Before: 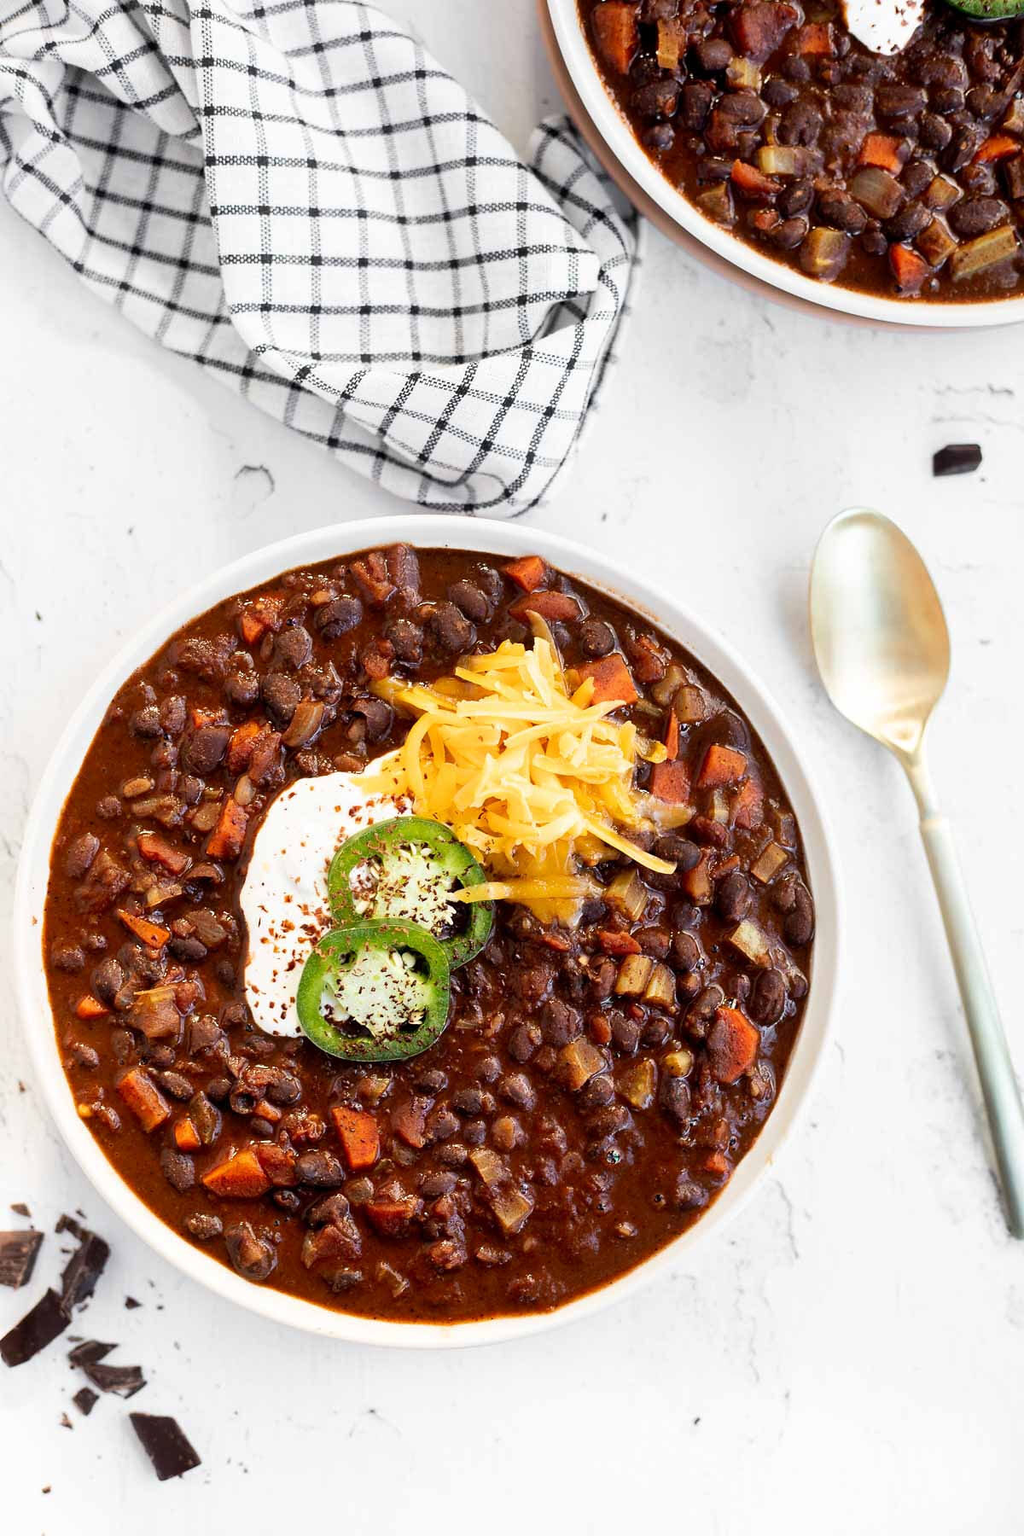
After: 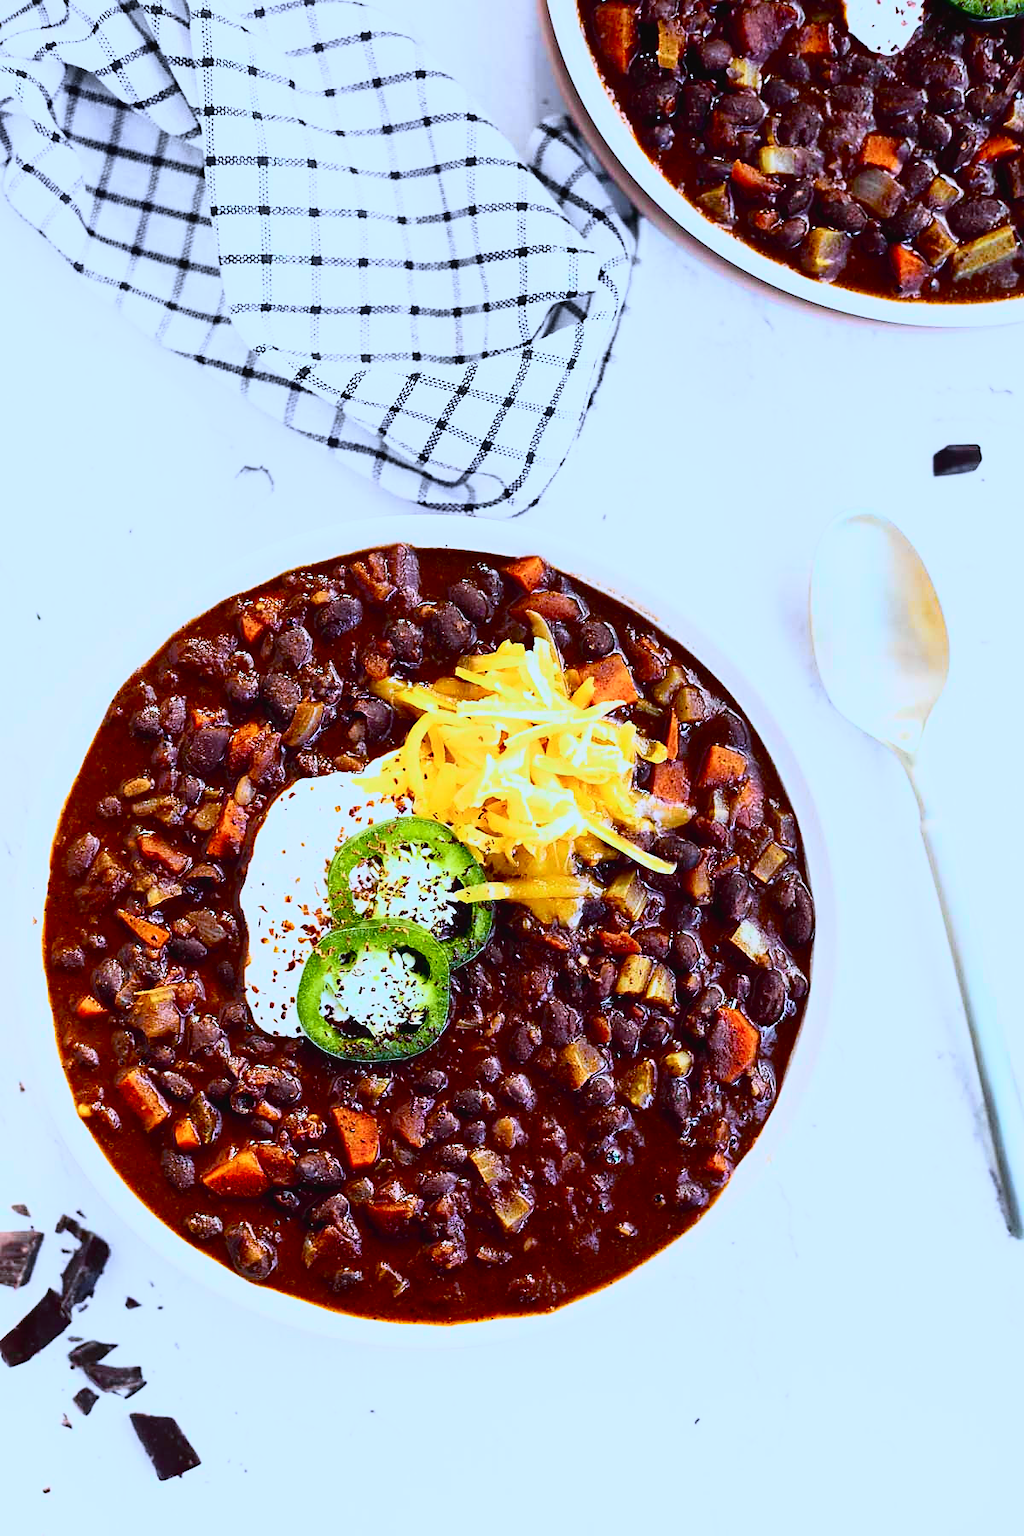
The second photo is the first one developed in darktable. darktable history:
sharpen: radius 1.864, amount 0.398, threshold 1.271
tone equalizer: on, module defaults
tone curve: curves: ch0 [(0, 0.023) (0.132, 0.075) (0.256, 0.2) (0.463, 0.494) (0.699, 0.816) (0.813, 0.898) (1, 0.943)]; ch1 [(0, 0) (0.32, 0.306) (0.441, 0.41) (0.476, 0.466) (0.498, 0.5) (0.518, 0.519) (0.546, 0.571) (0.604, 0.651) (0.733, 0.817) (1, 1)]; ch2 [(0, 0) (0.312, 0.313) (0.431, 0.425) (0.483, 0.477) (0.503, 0.503) (0.526, 0.507) (0.564, 0.575) (0.614, 0.695) (0.713, 0.767) (0.985, 0.966)], color space Lab, independent channels
white balance: red 0.871, blue 1.249
